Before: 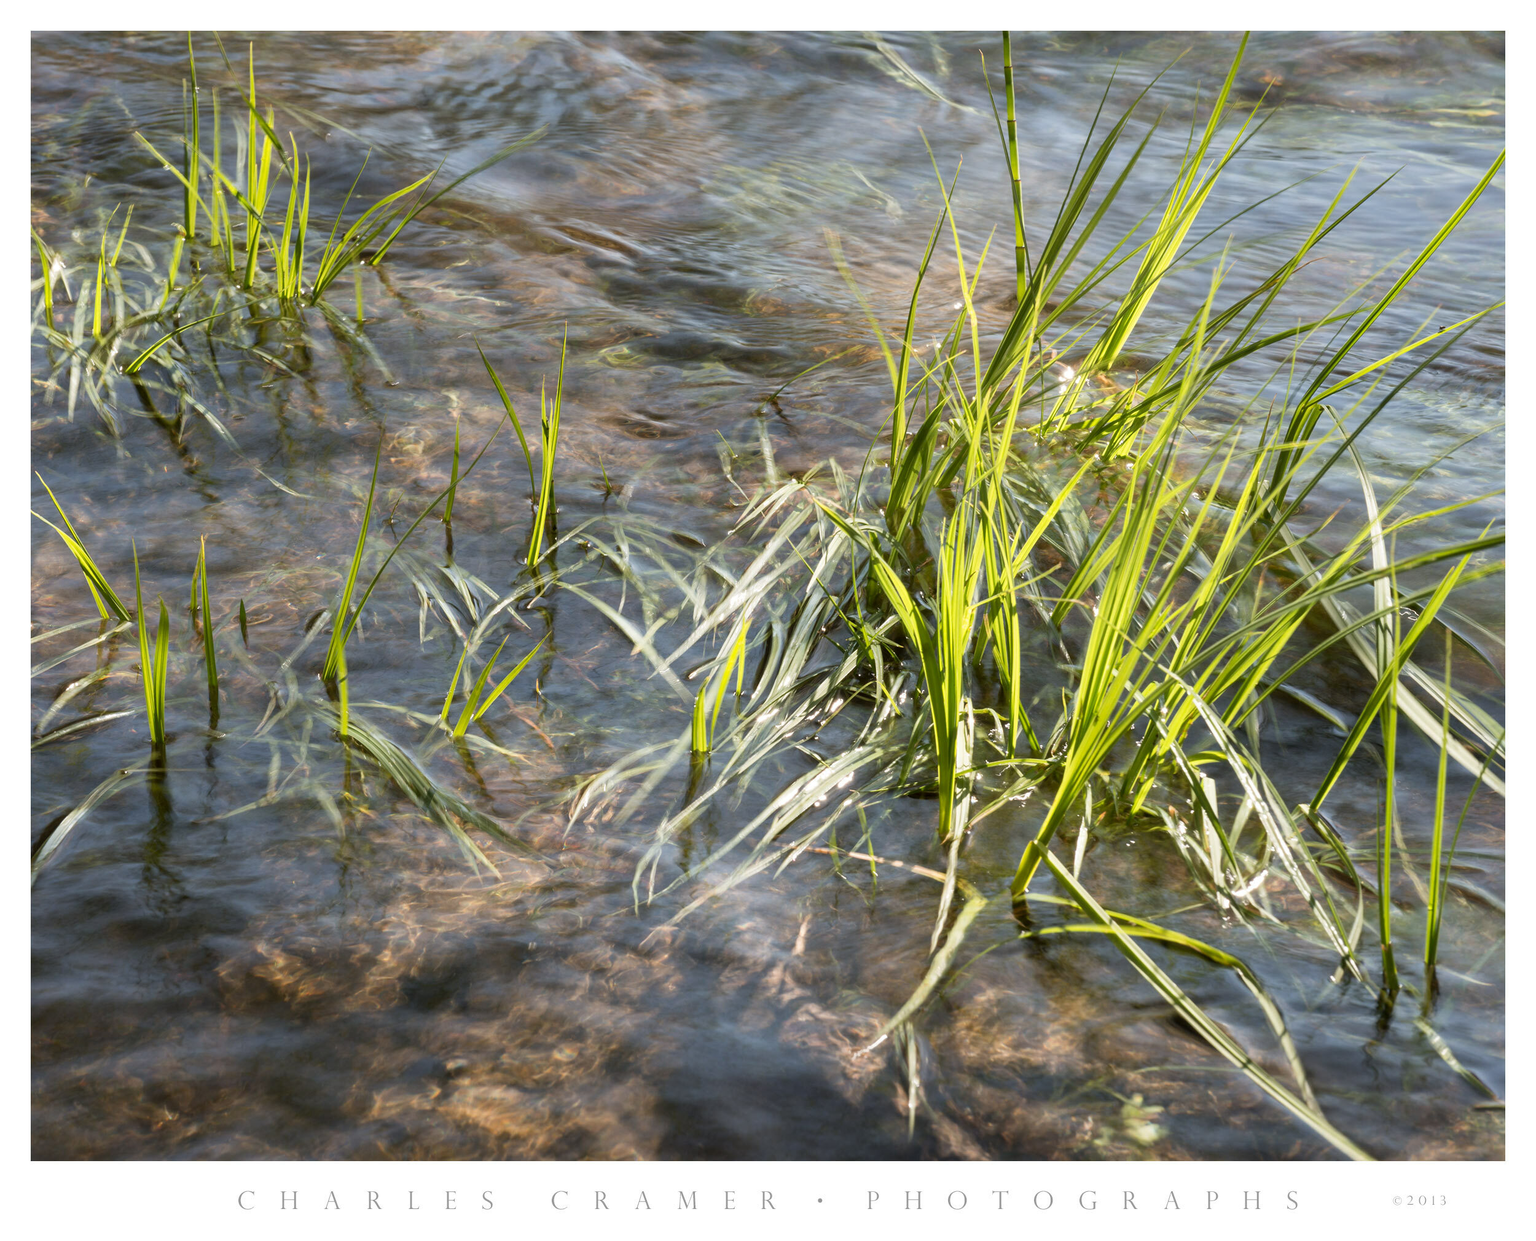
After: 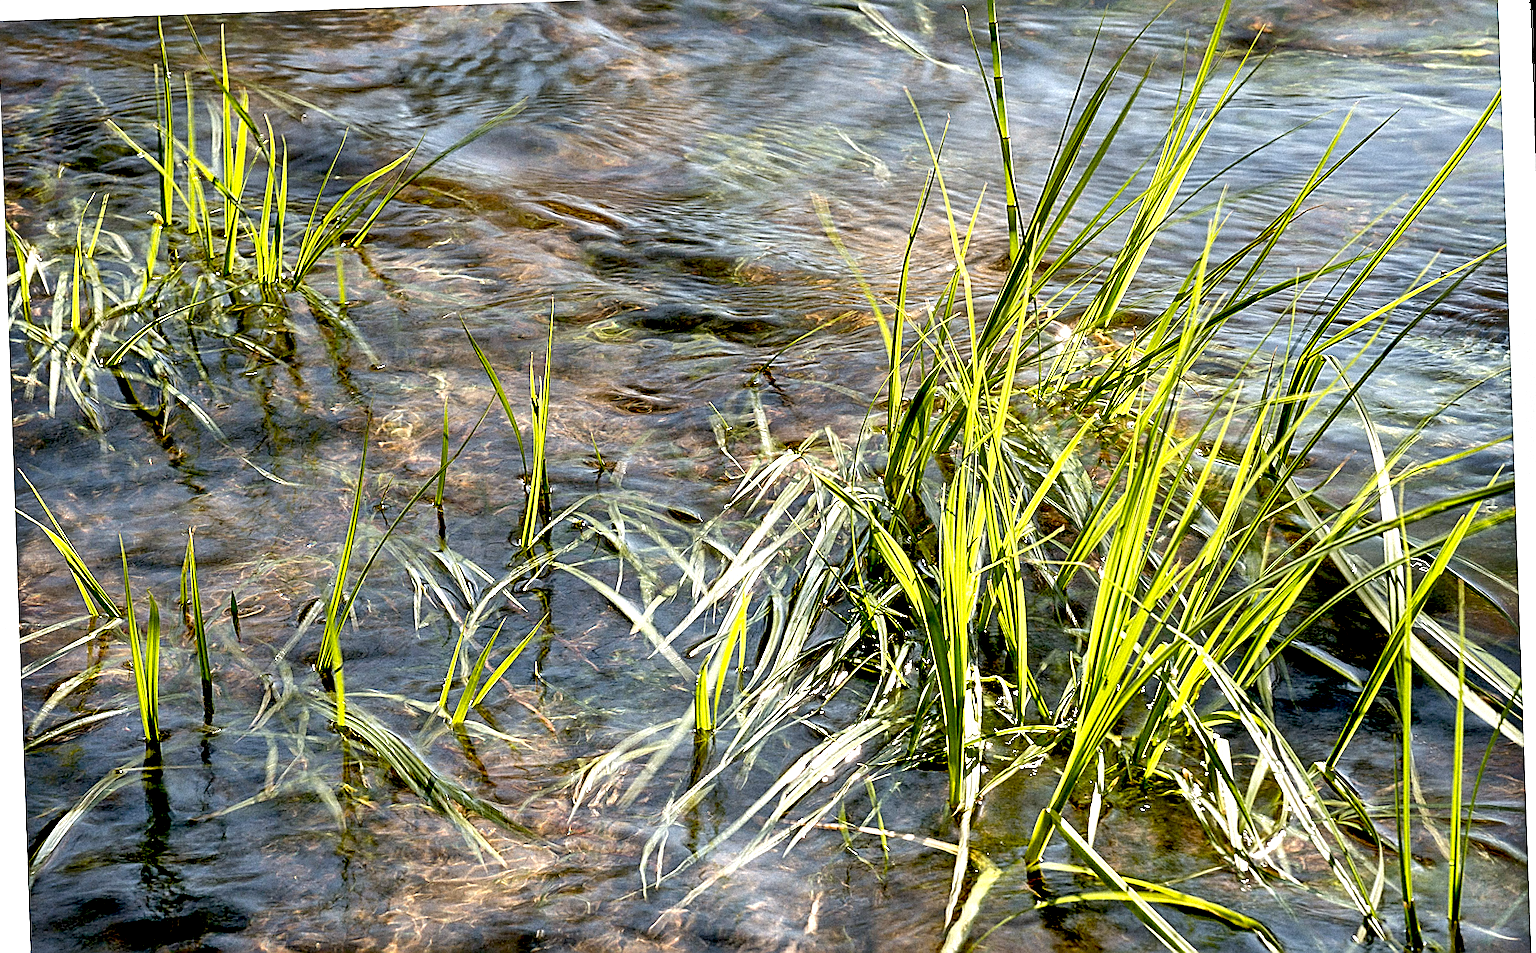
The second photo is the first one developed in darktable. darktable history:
local contrast: highlights 100%, shadows 100%, detail 120%, midtone range 0.2
rotate and perspective: rotation -2°, crop left 0.022, crop right 0.978, crop top 0.049, crop bottom 0.951
crop: bottom 19.644%
grain: coarseness 9.38 ISO, strength 34.99%, mid-tones bias 0%
sharpen: amount 2
shadows and highlights: soften with gaussian
exposure: black level correction 0.04, exposure 0.5 EV, compensate highlight preservation false
